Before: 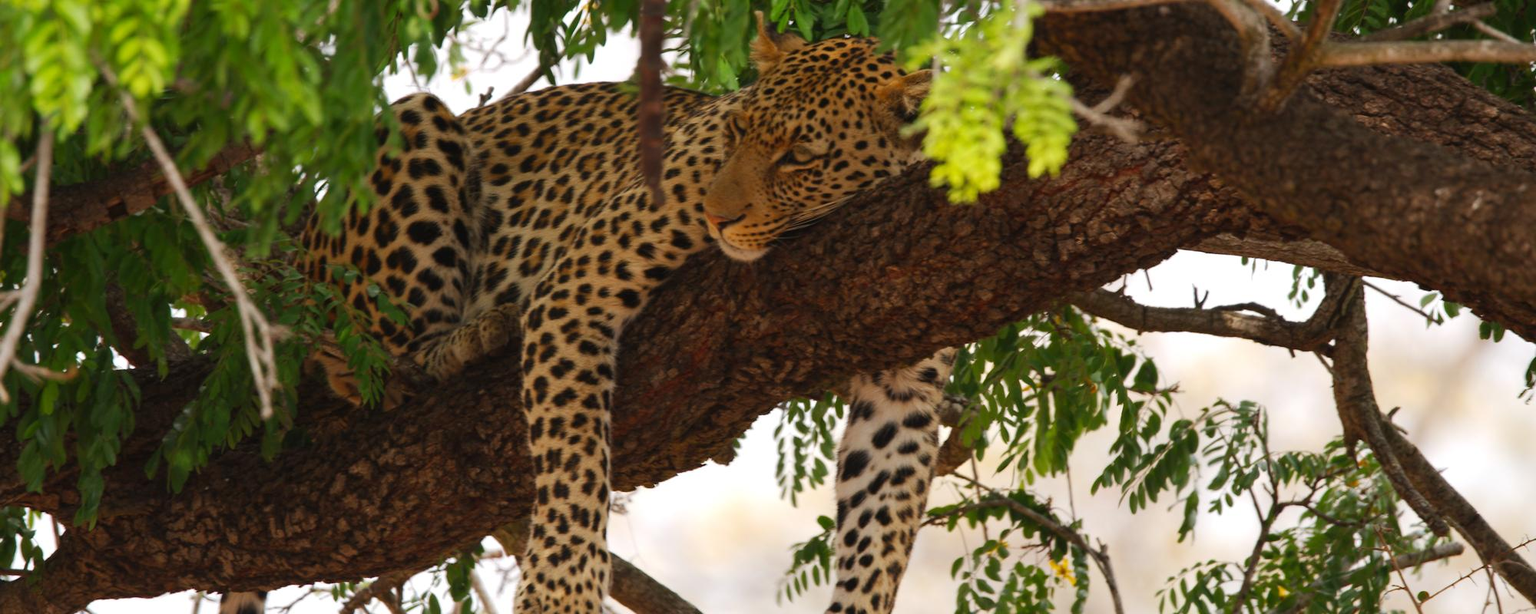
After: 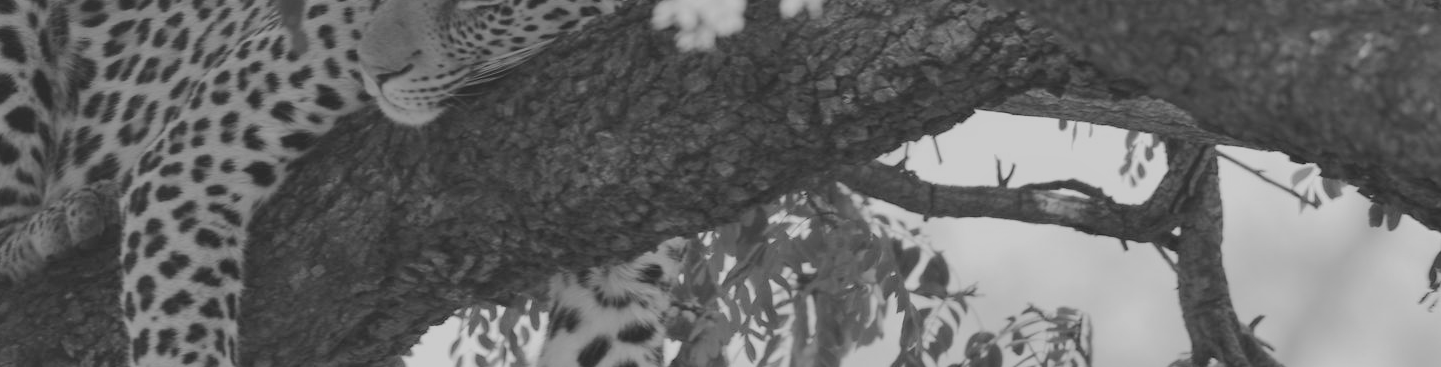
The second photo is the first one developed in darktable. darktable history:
monochrome: a -92.57, b 58.91
shadows and highlights: soften with gaussian
crop and rotate: left 27.938%, top 27.046%, bottom 27.046%
contrast brightness saturation: contrast -0.26, saturation -0.43
base curve: curves: ch0 [(0, 0) (0.158, 0.273) (0.879, 0.895) (1, 1)], preserve colors none
